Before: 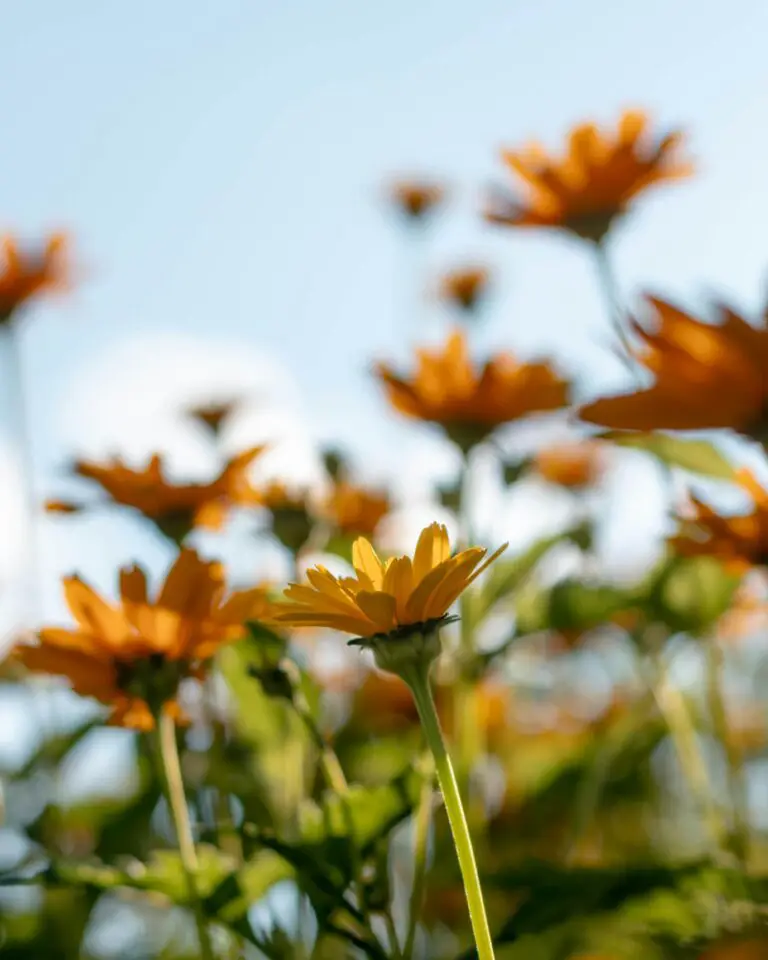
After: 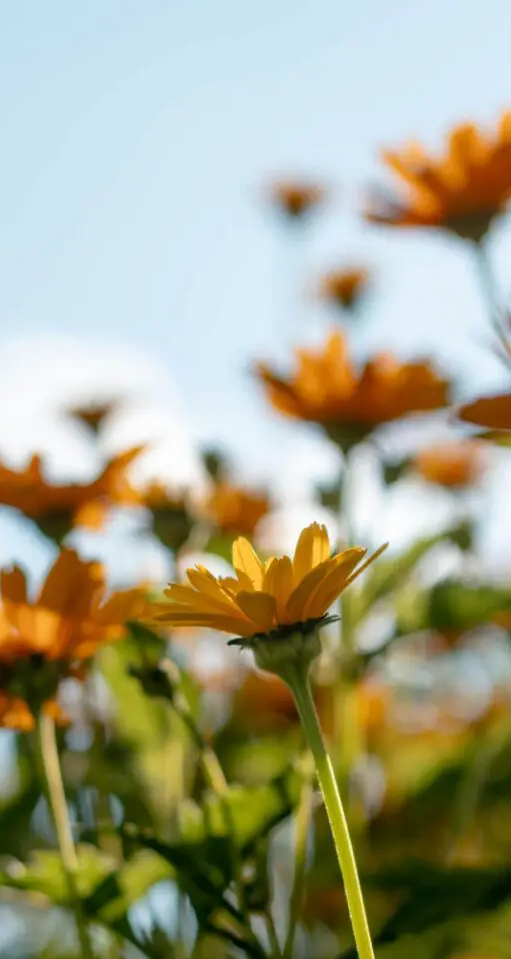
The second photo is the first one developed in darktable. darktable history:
crop and rotate: left 15.638%, right 17.698%
